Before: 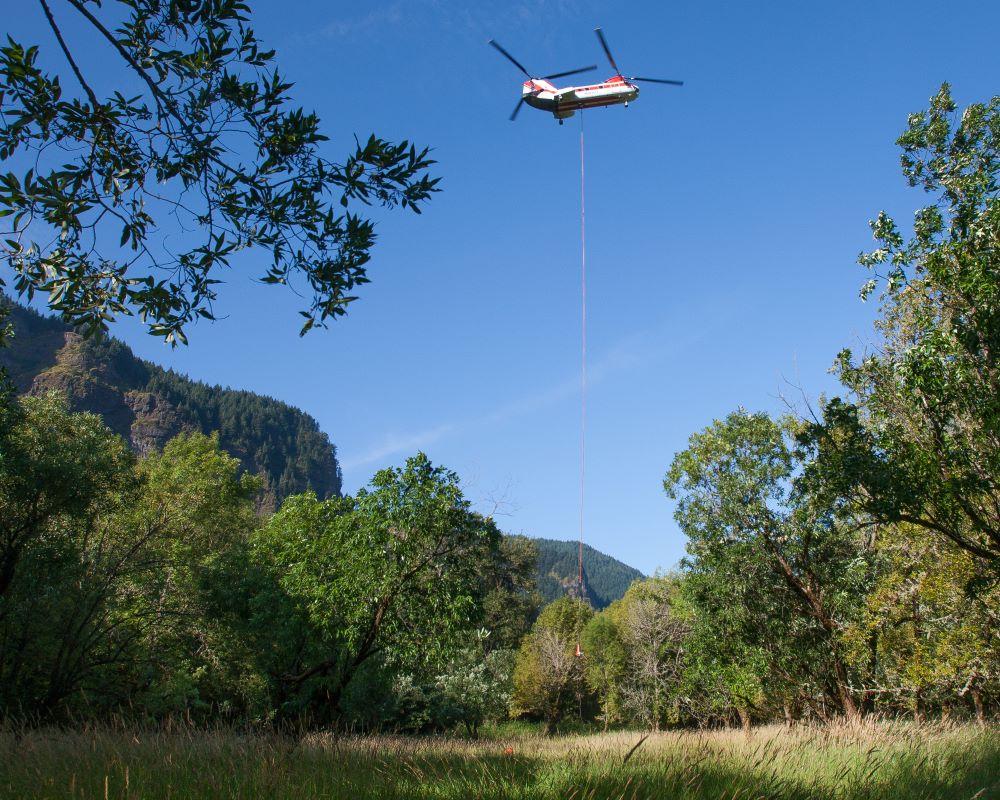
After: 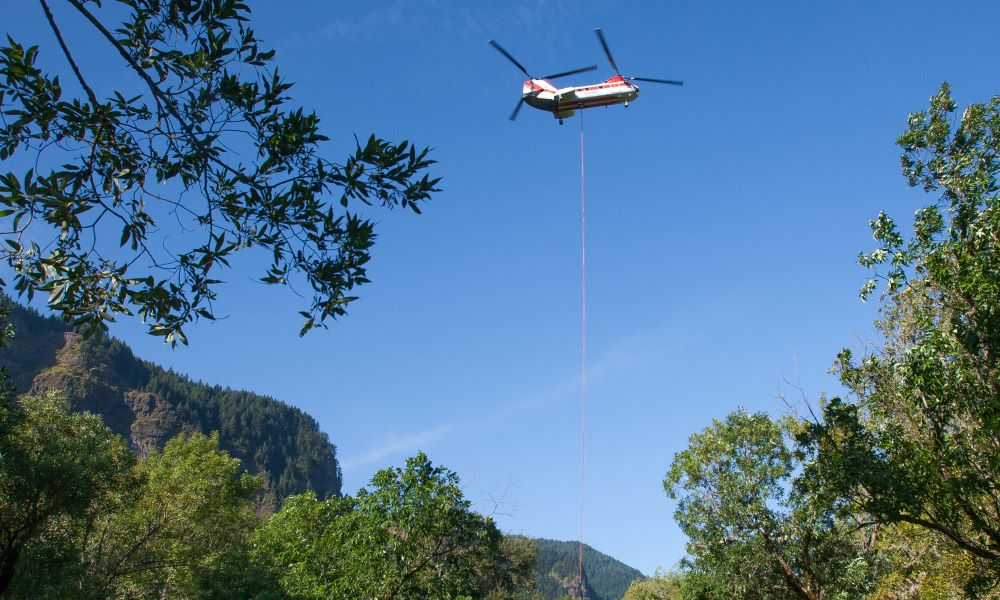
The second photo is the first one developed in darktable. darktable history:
crop: bottom 24.988%
